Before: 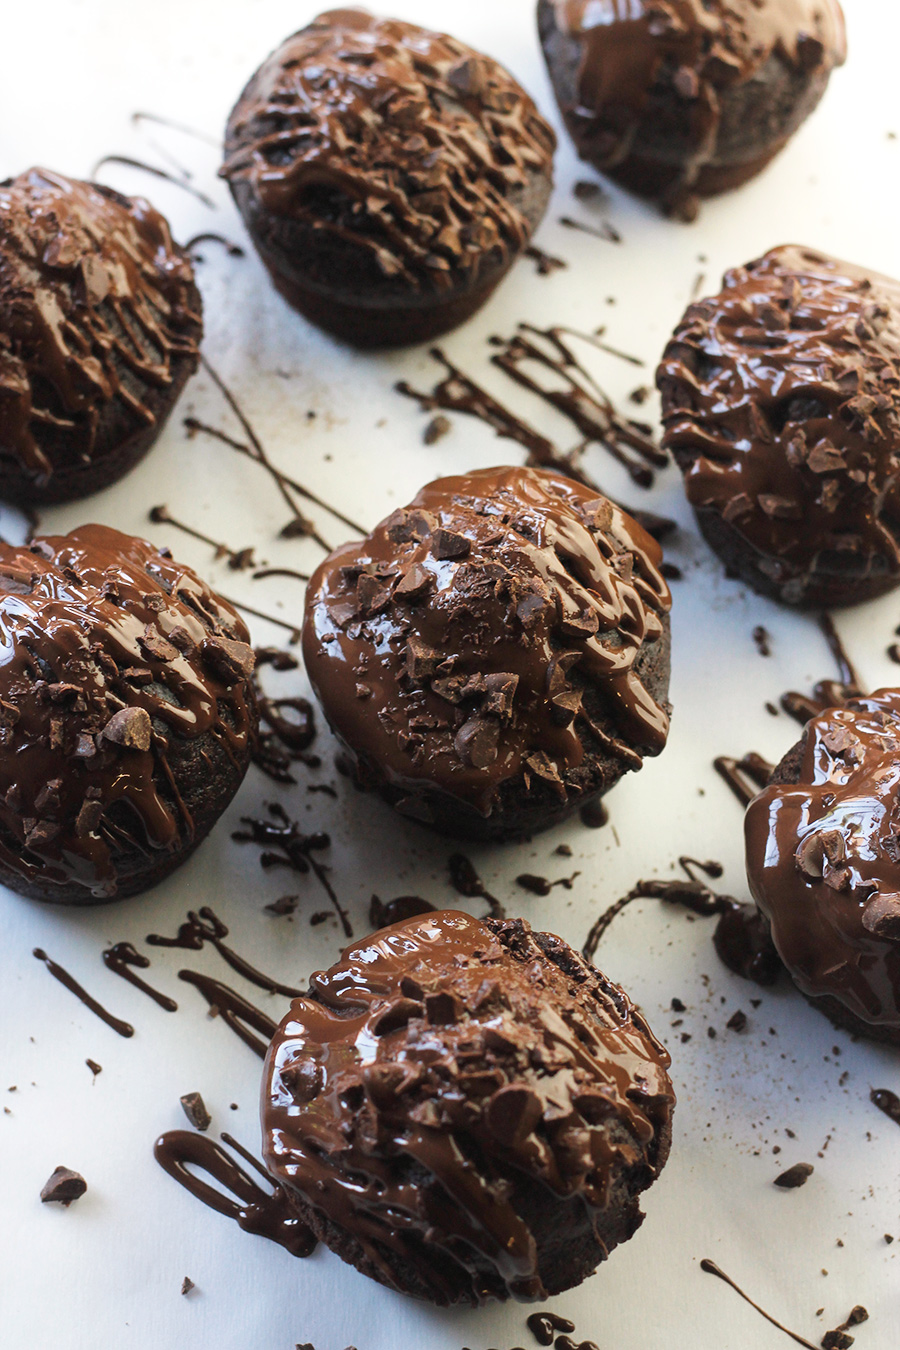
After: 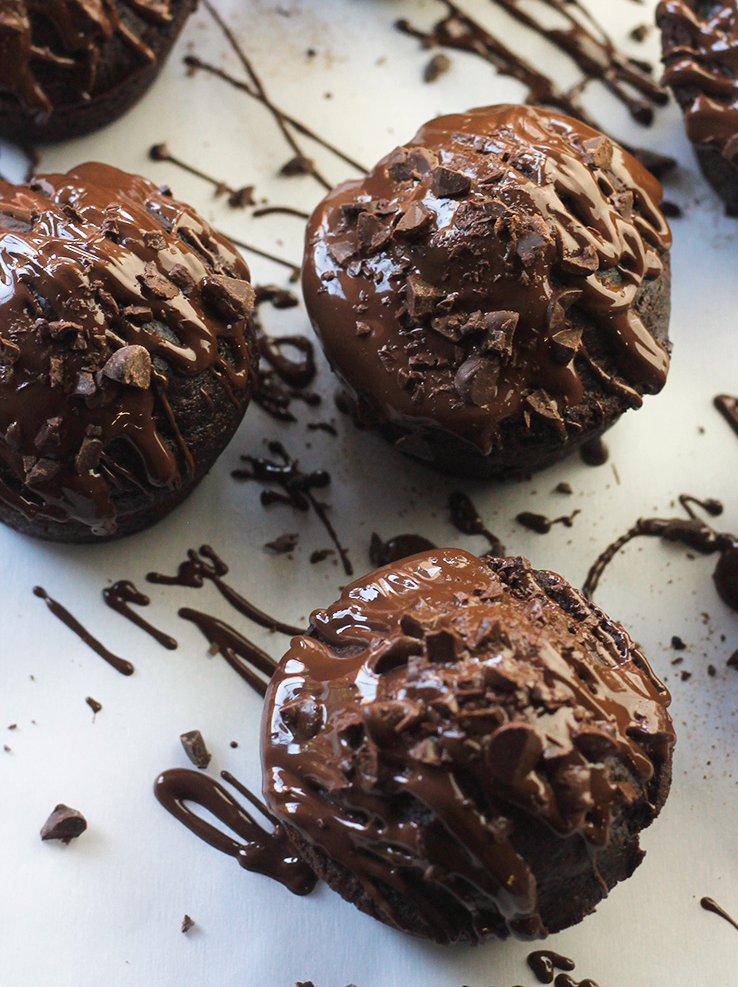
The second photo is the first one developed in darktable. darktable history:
crop: top 26.873%, right 17.998%
